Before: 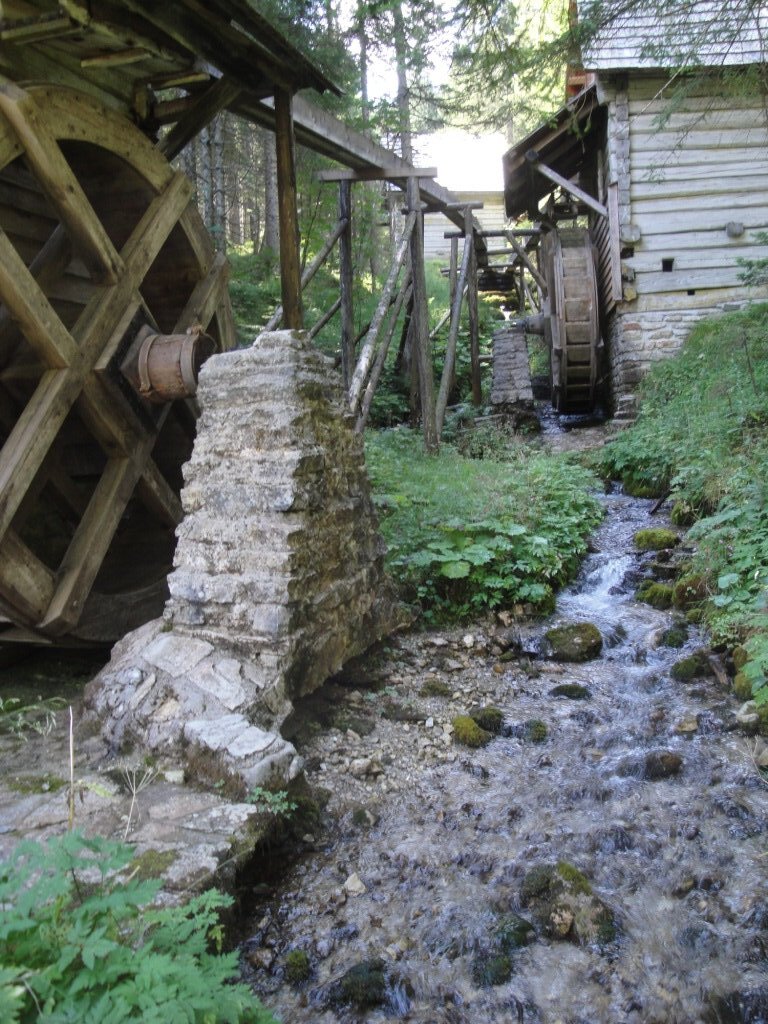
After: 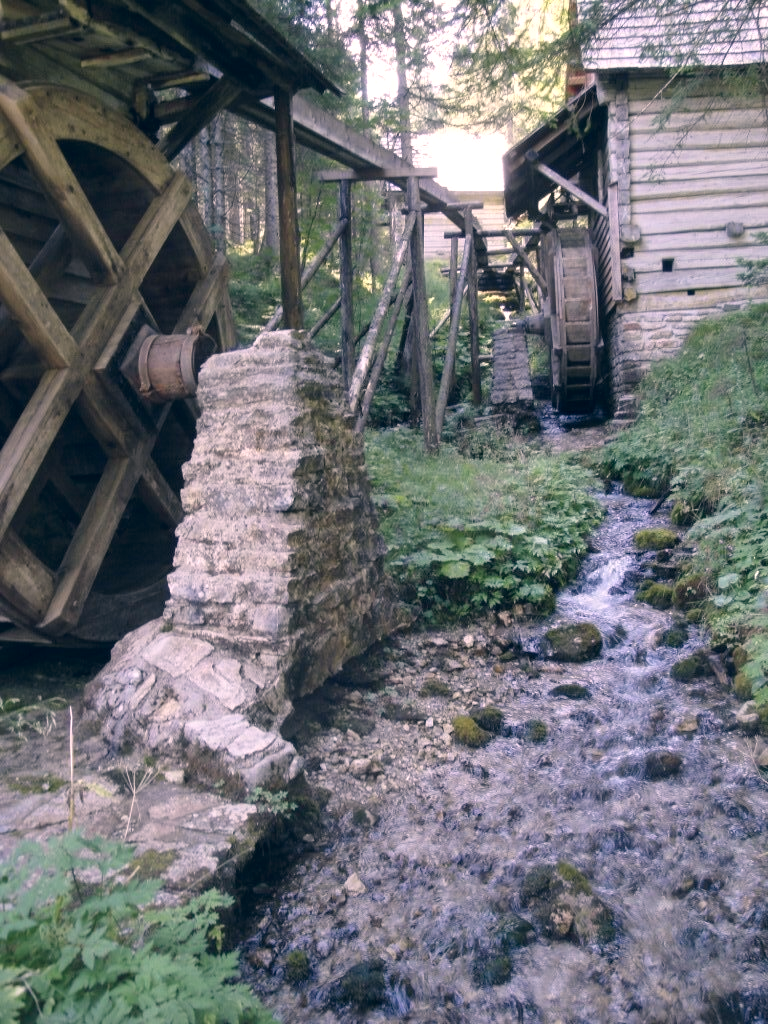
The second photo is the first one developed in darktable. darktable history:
exposure: exposure 0.164 EV, compensate highlight preservation false
tone equalizer: on, module defaults
color correction: highlights a* 14.25, highlights b* 5.98, shadows a* -5.66, shadows b* -16, saturation 0.864
